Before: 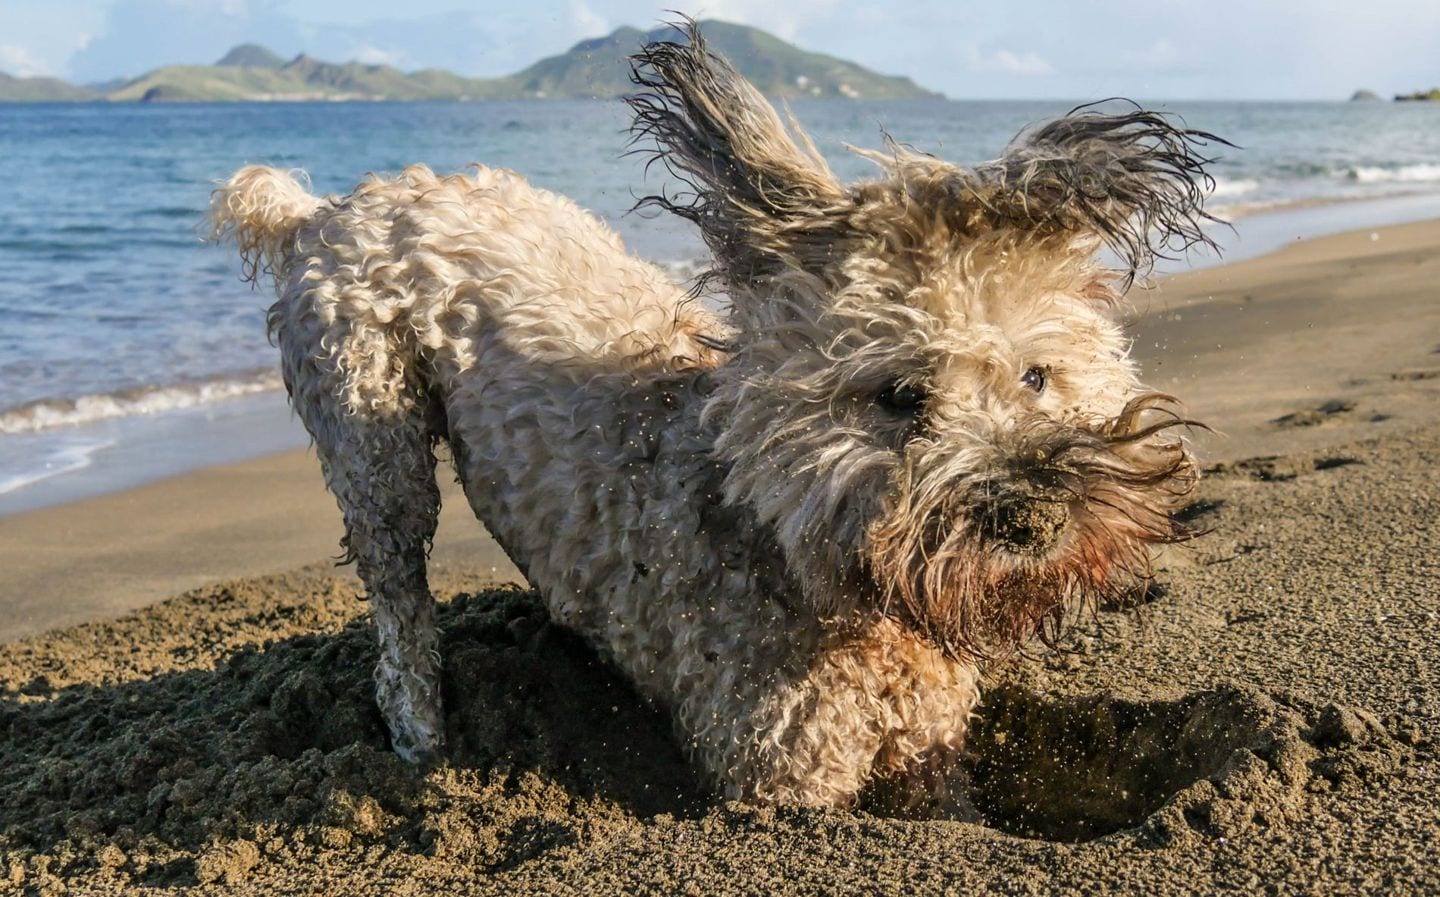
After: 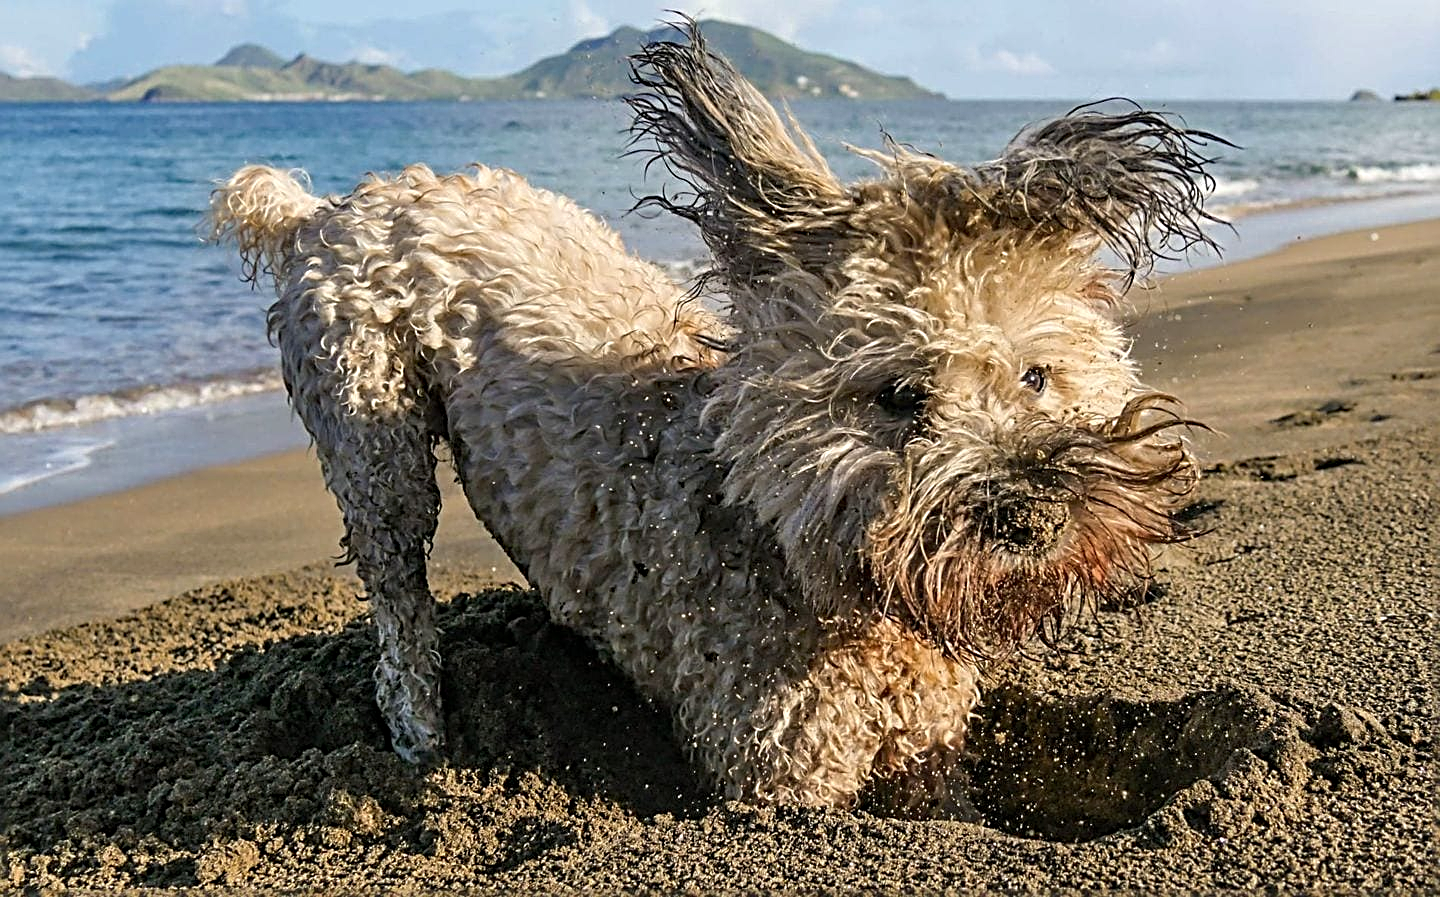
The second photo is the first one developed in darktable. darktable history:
sharpen: radius 3.024, amount 0.774
haze removal: compatibility mode true, adaptive false
